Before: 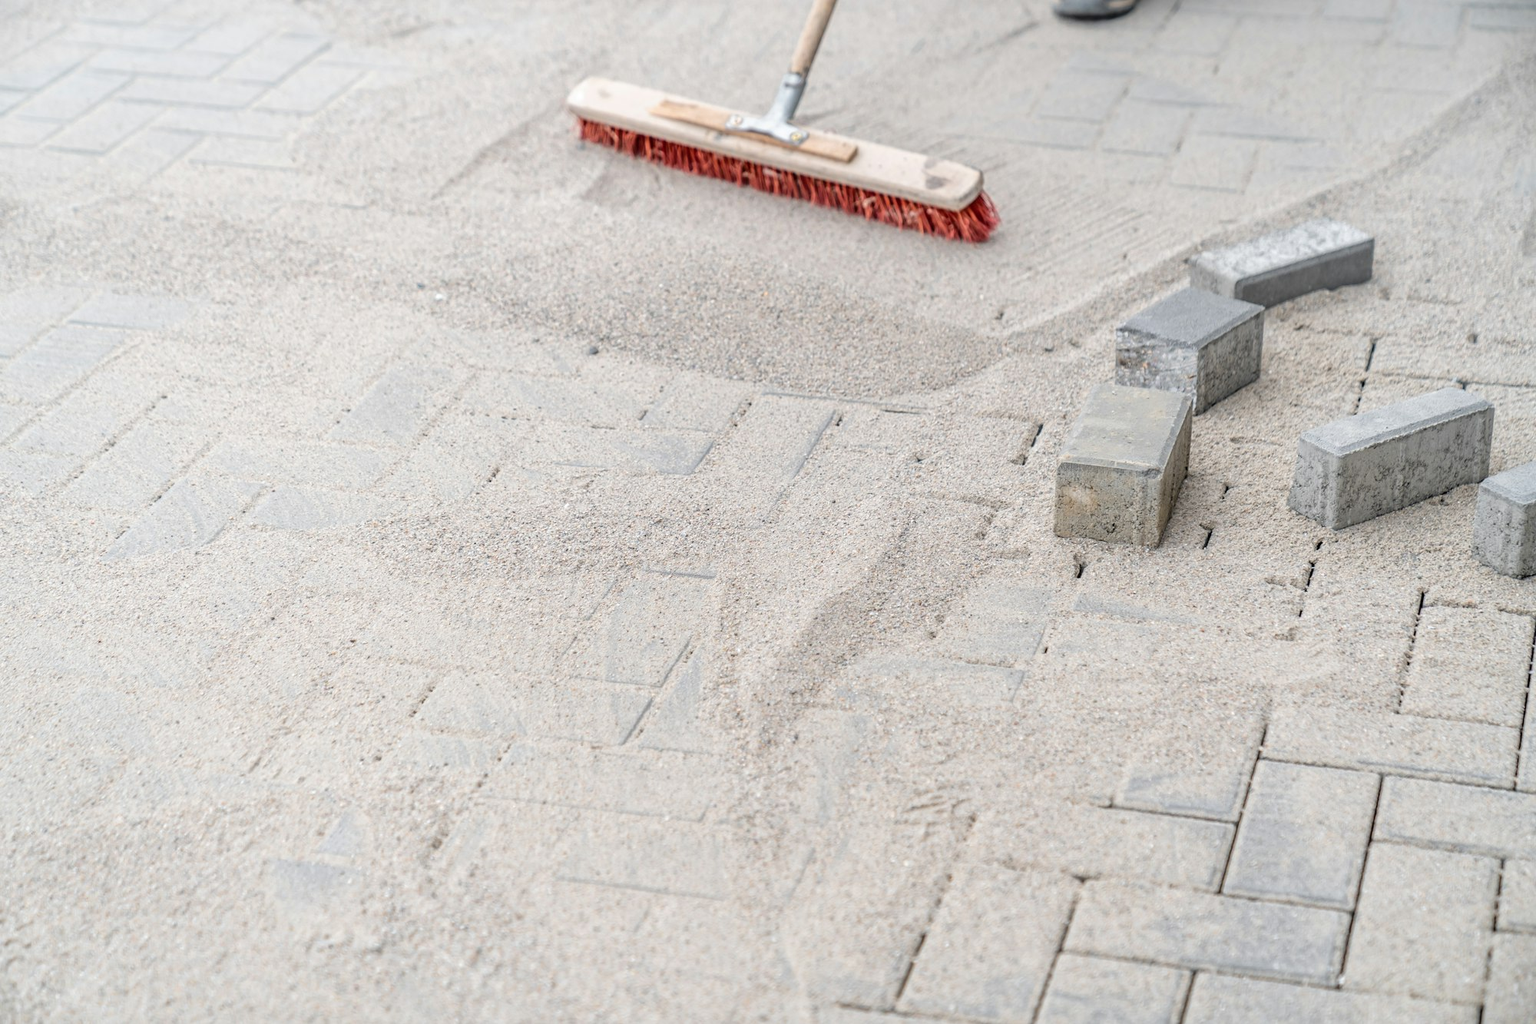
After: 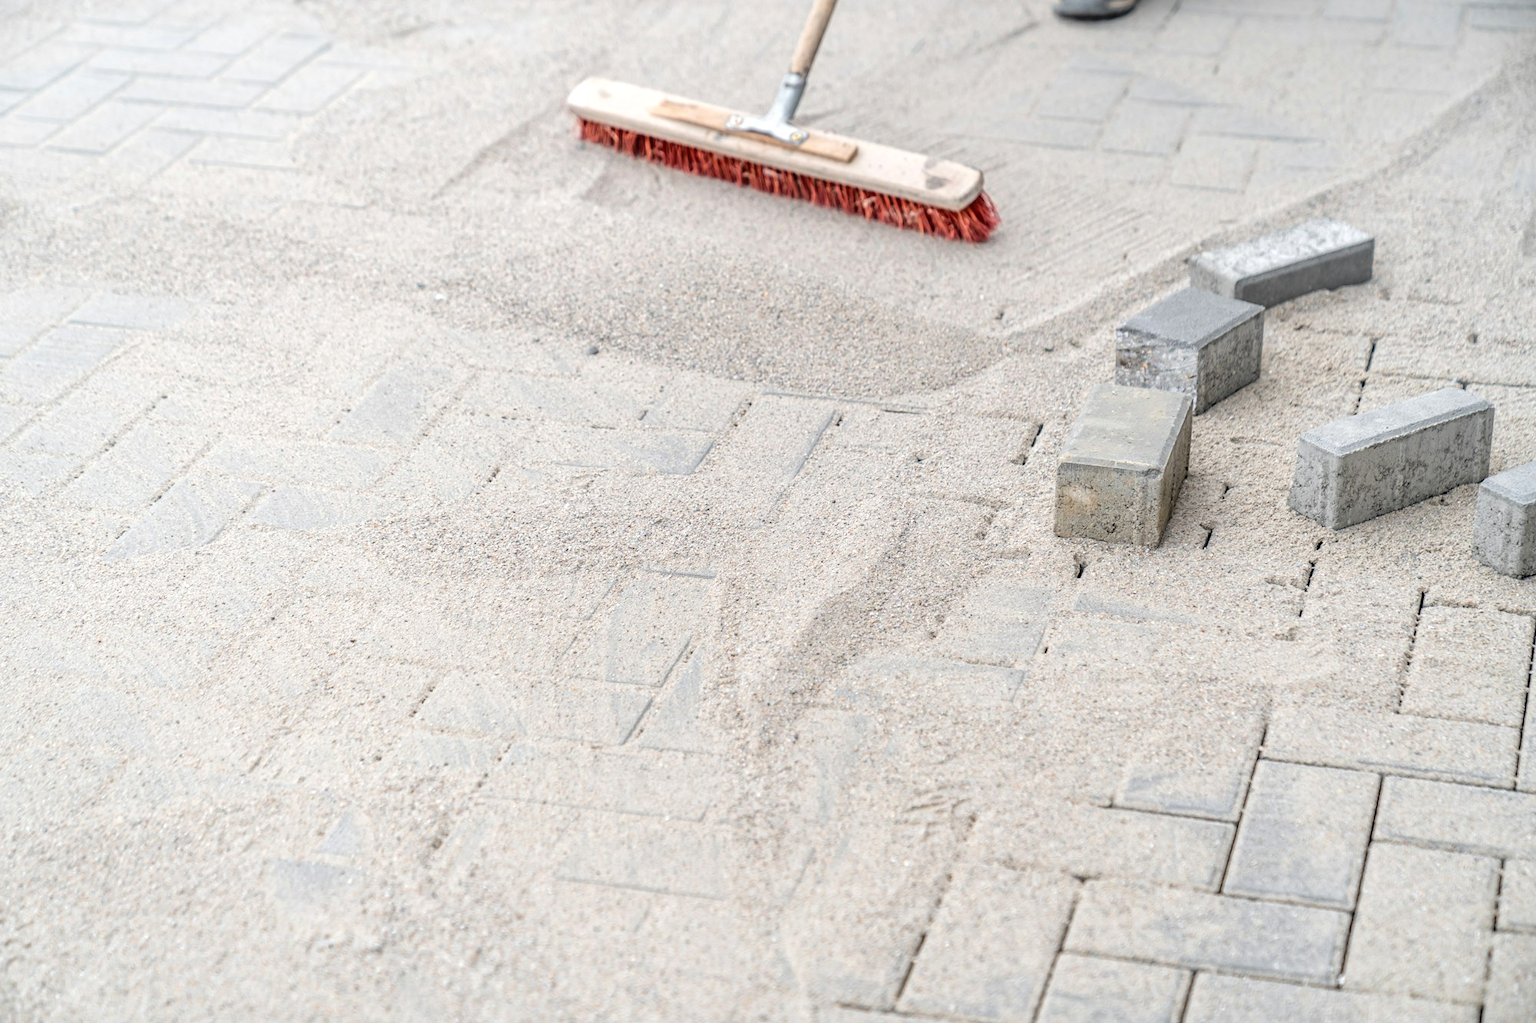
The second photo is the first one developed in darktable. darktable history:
levels: levels [0.016, 0.484, 0.953]
tone equalizer: on, module defaults
